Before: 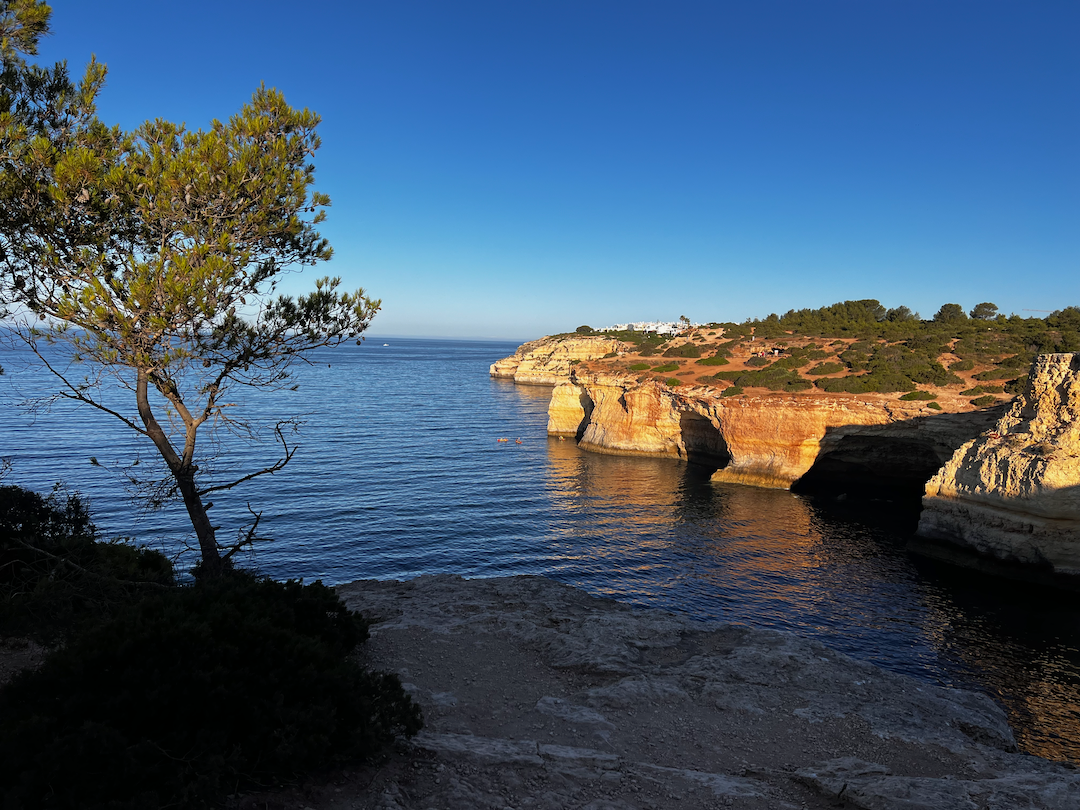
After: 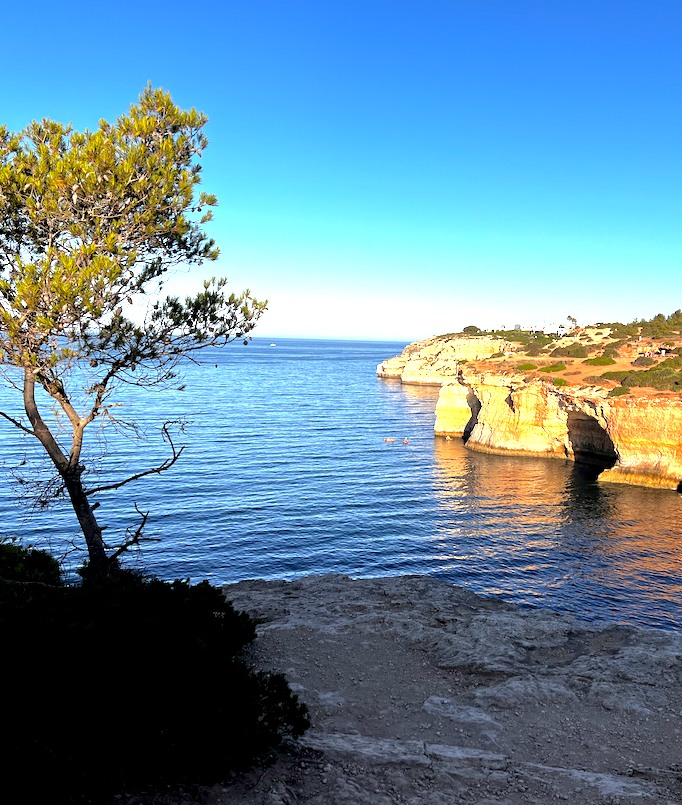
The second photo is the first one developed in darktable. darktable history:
crop: left 10.543%, right 26.294%
exposure: black level correction 0, exposure 1.37 EV, compensate exposure bias true, compensate highlight preservation false
